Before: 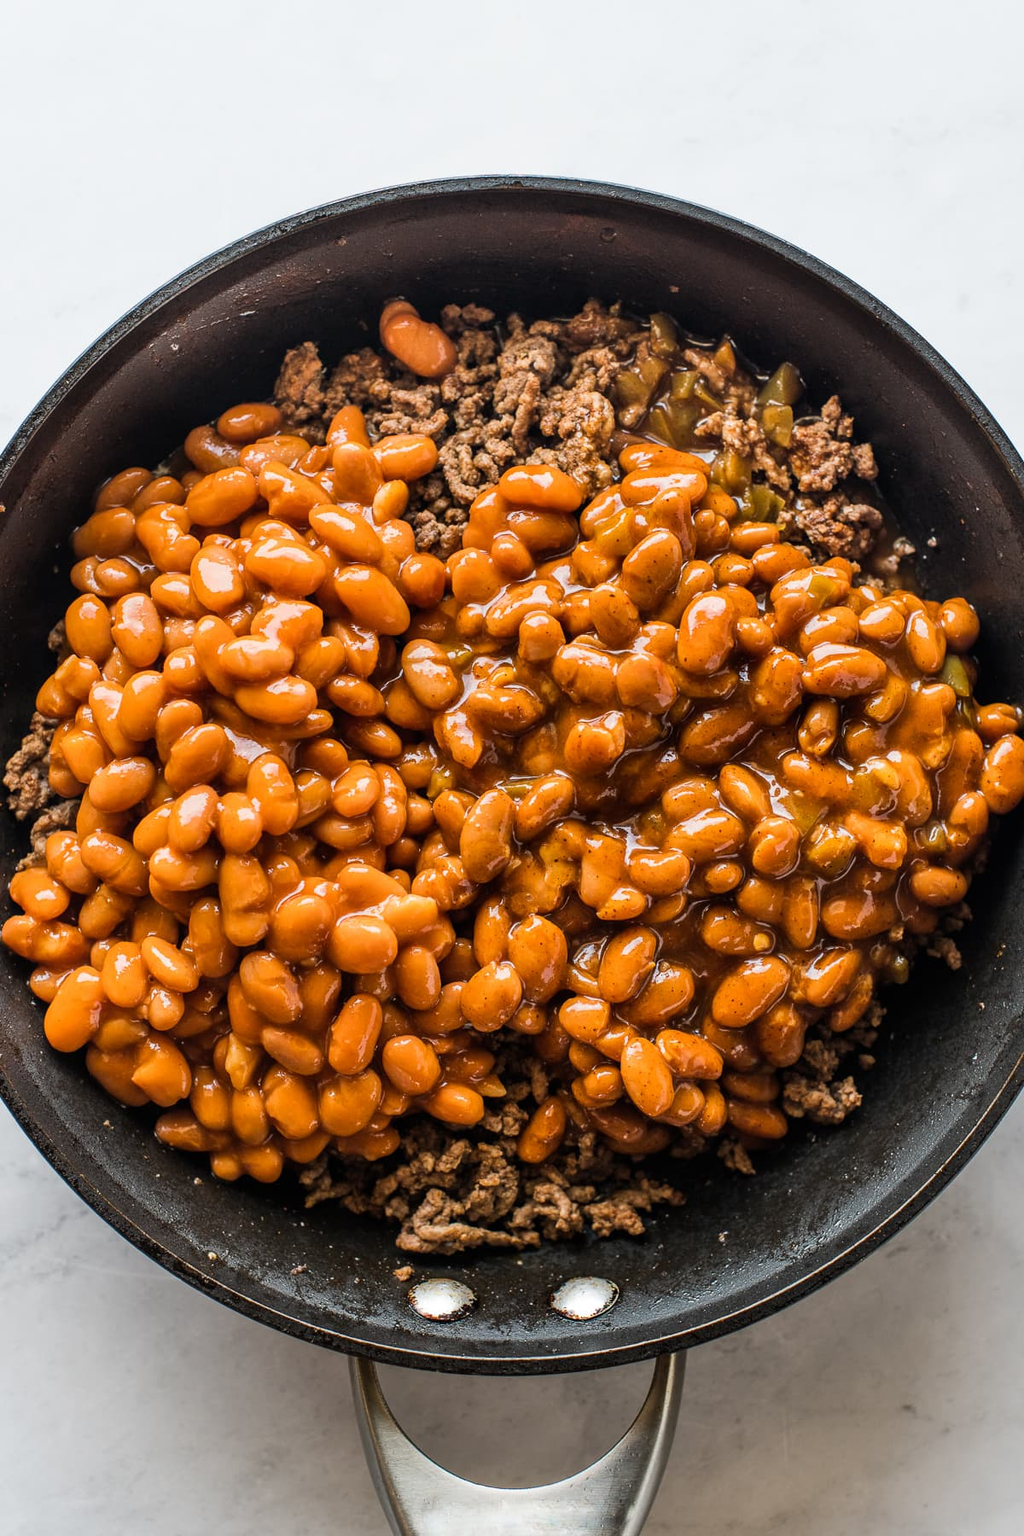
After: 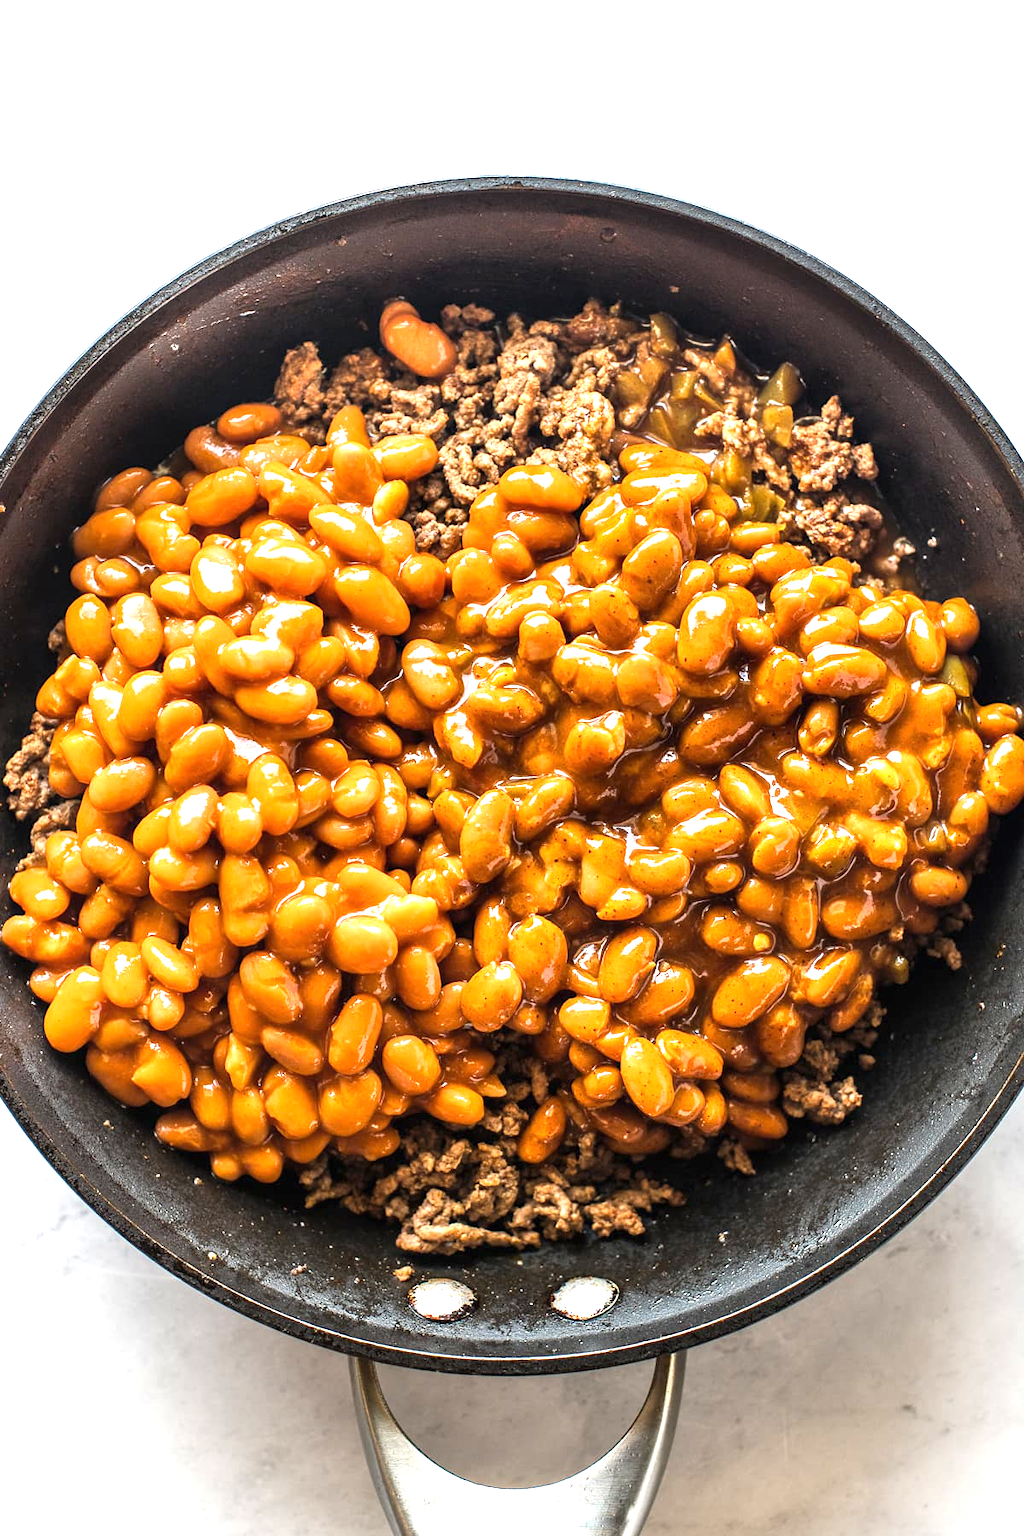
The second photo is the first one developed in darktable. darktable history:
exposure: black level correction 0, exposure 1.127 EV, compensate highlight preservation false
